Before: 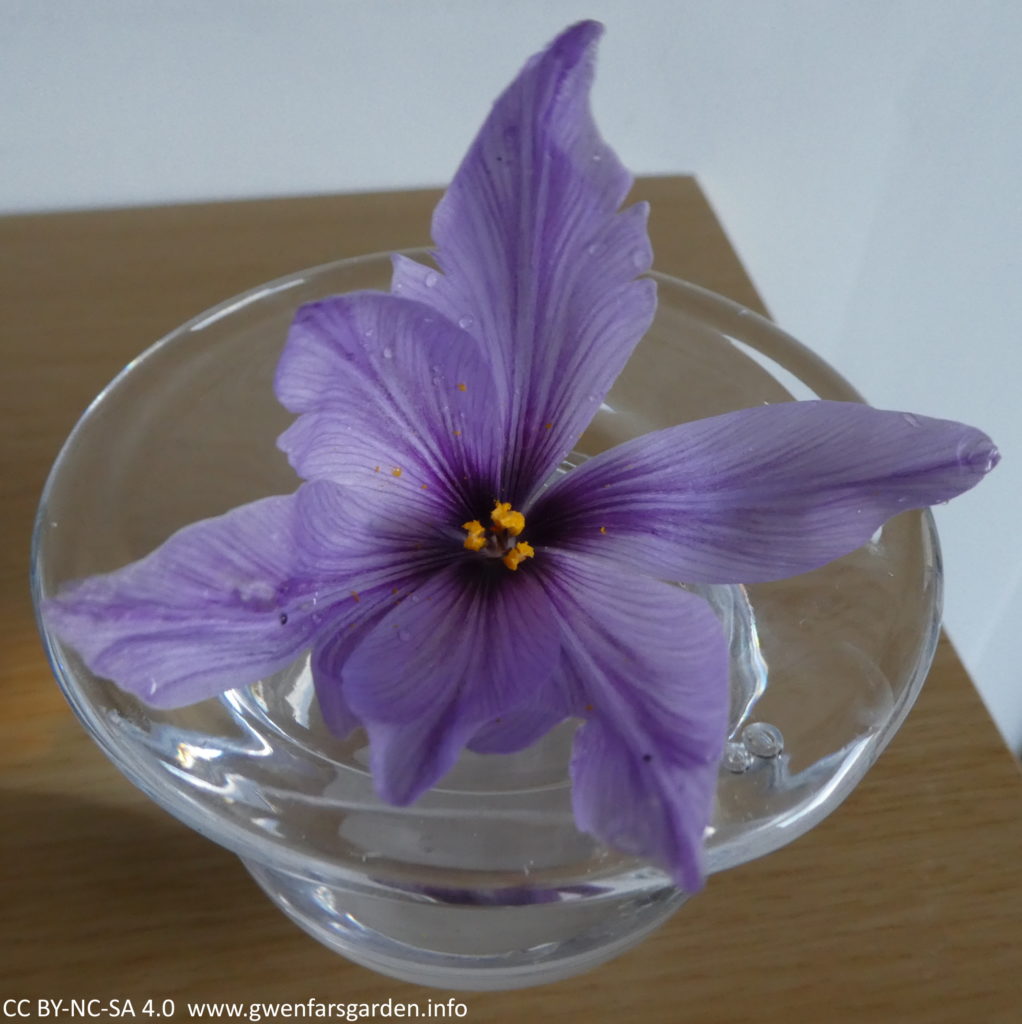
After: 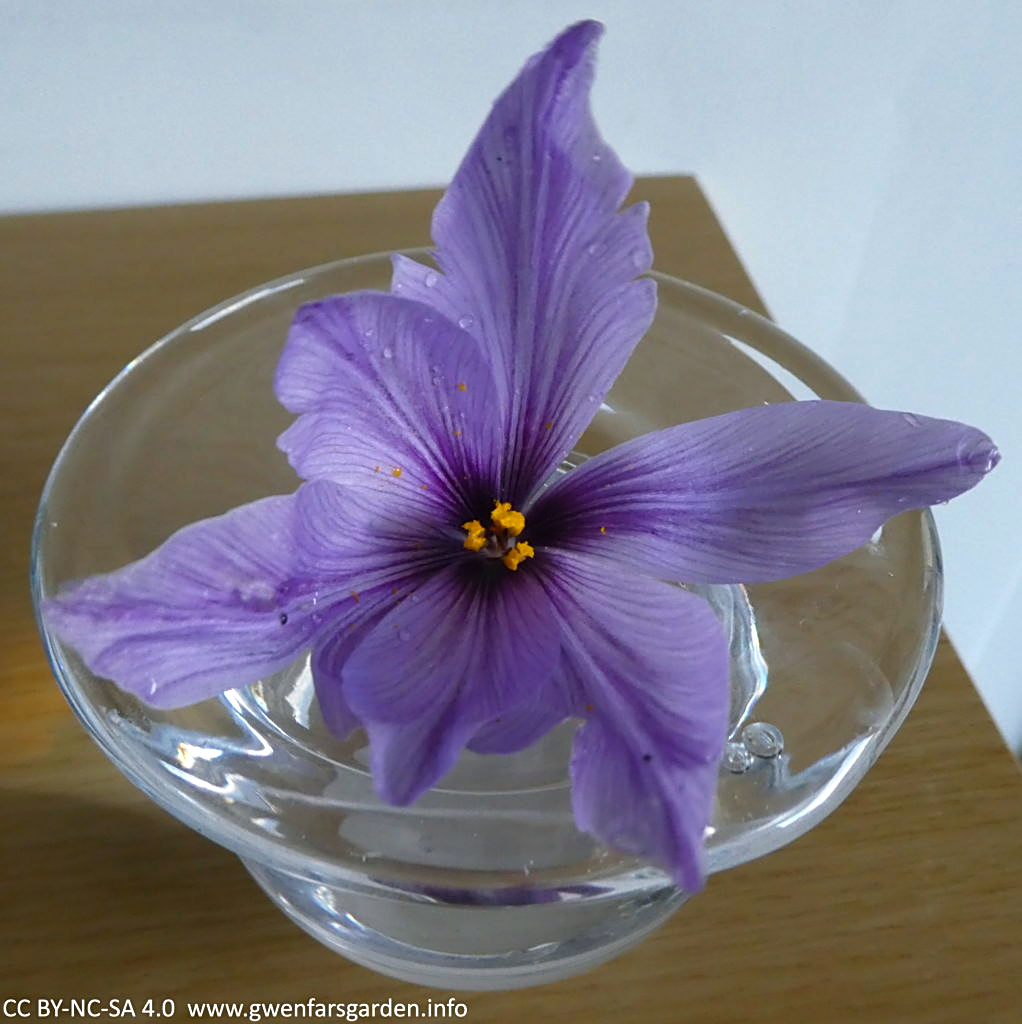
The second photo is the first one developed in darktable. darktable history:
sharpen: on, module defaults
color balance rgb: shadows lift › chroma 2.007%, shadows lift › hue 183.7°, perceptual saturation grading › global saturation 0.852%, perceptual brilliance grading › highlights 9.224%, perceptual brilliance grading › mid-tones 4.893%, global vibrance 31.364%
